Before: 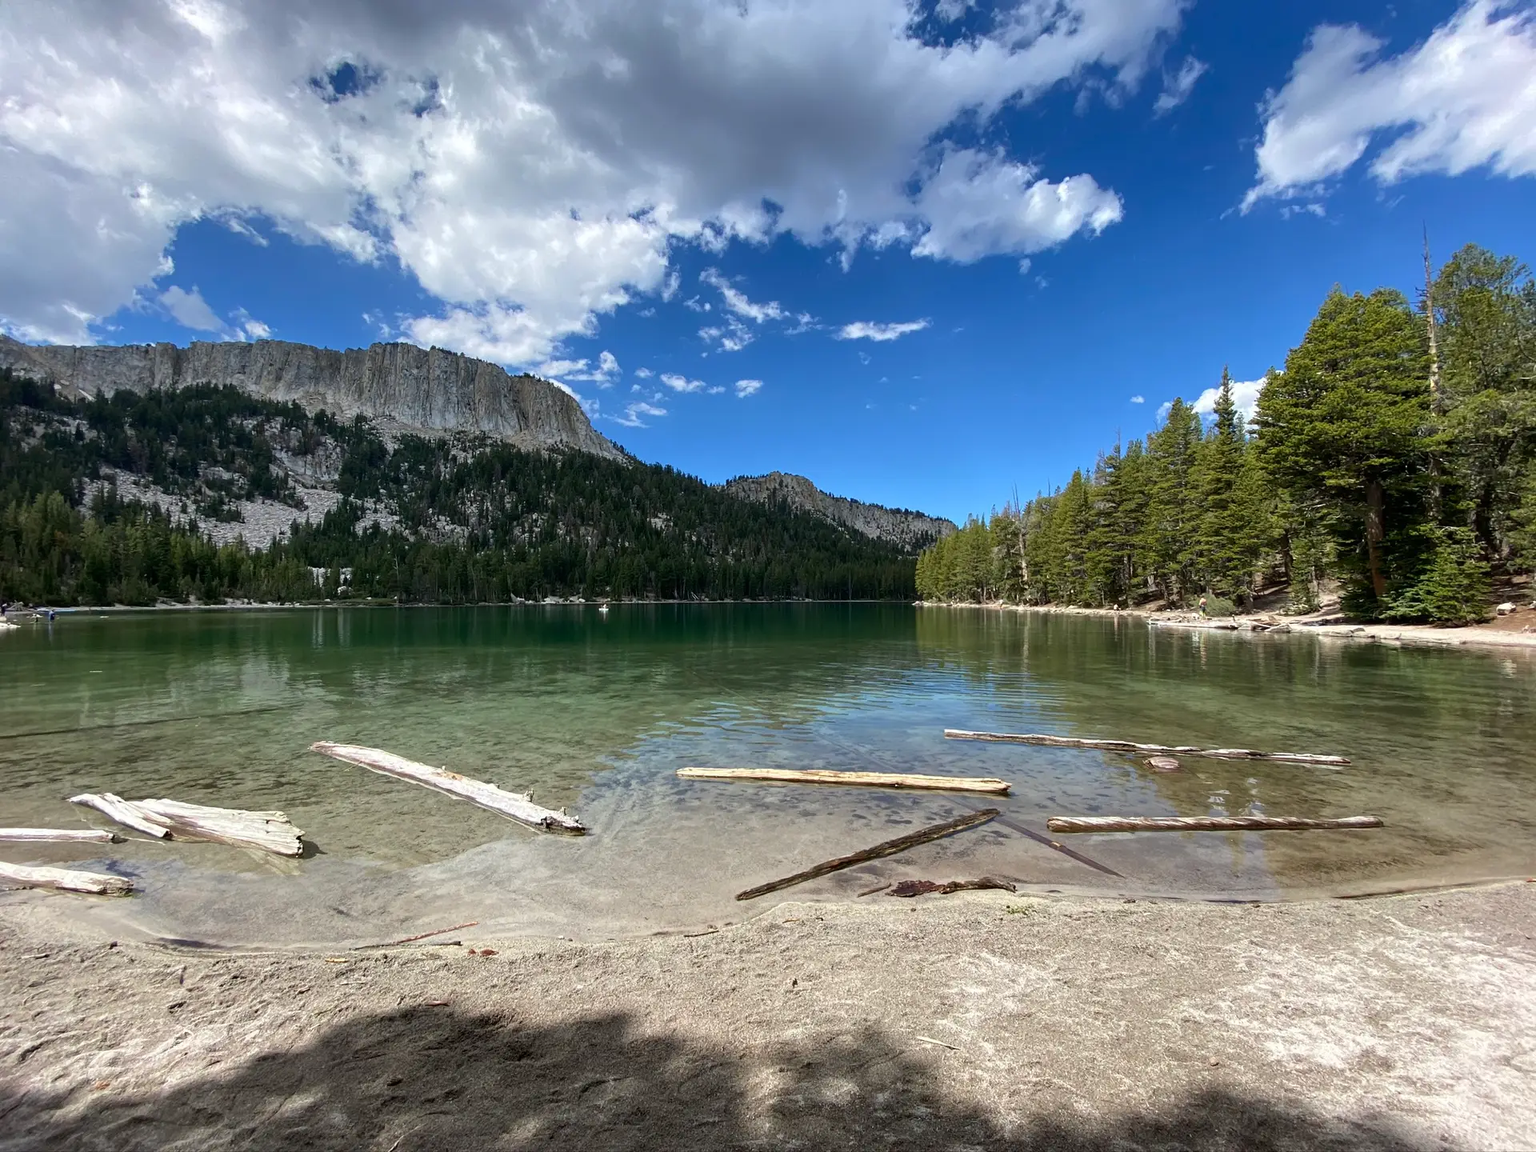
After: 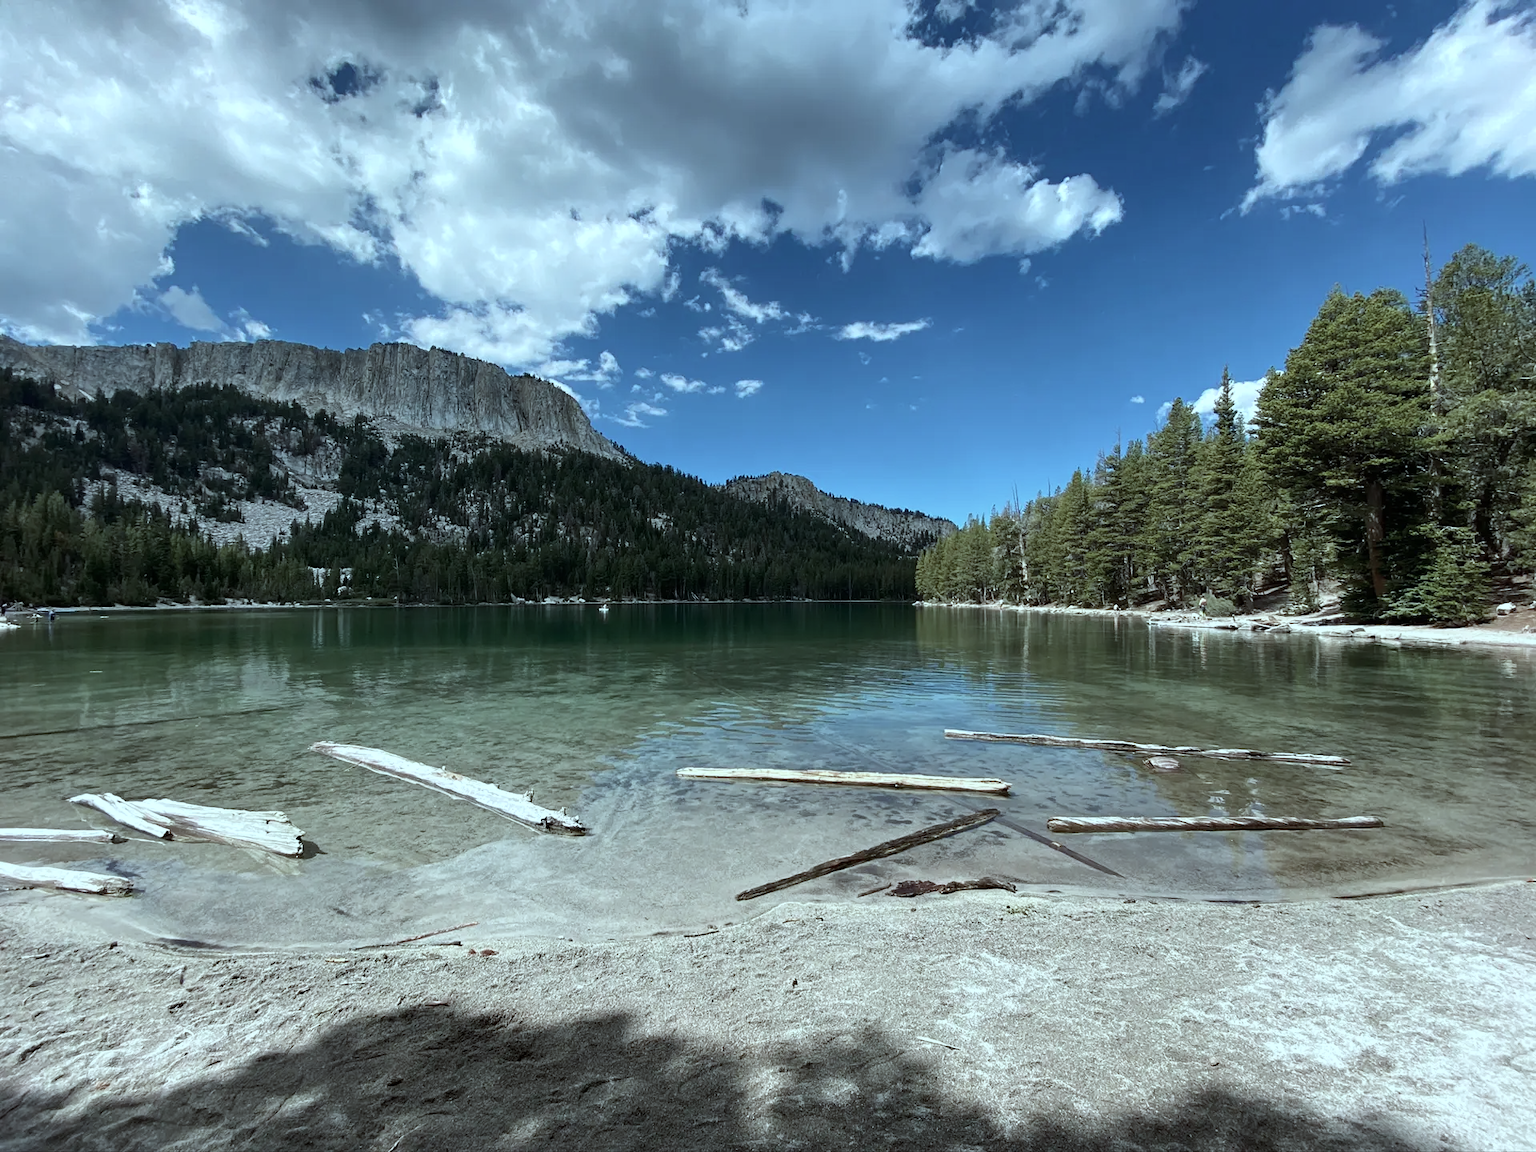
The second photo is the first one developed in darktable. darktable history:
contrast brightness saturation: contrast 0.1, saturation -0.36
color correction: highlights a* -10.04, highlights b* -10.37
